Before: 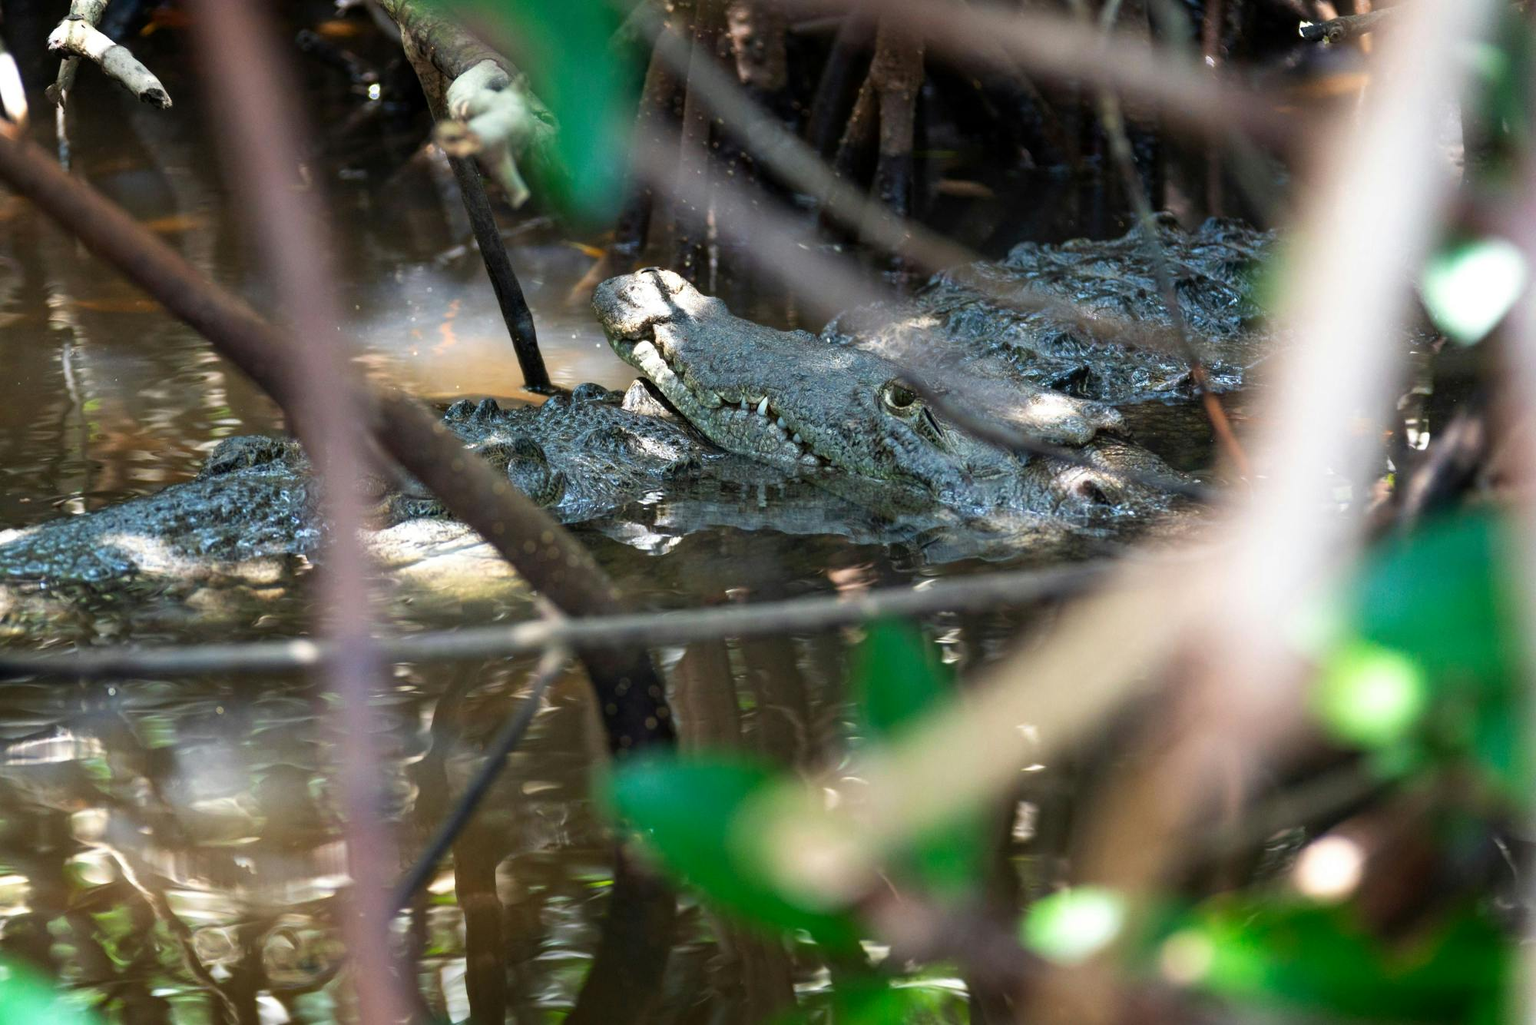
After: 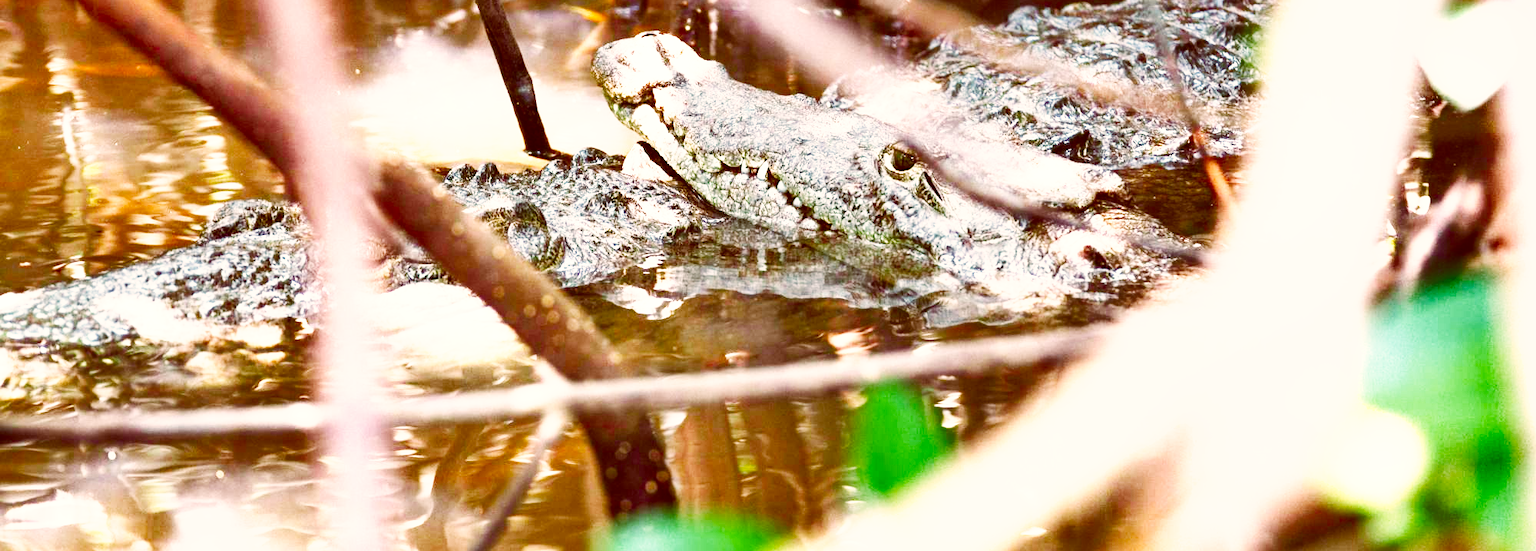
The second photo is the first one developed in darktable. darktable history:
exposure: black level correction 0, exposure 1.454 EV, compensate exposure bias true, compensate highlight preservation false
crop and rotate: top 23.047%, bottom 23.129%
color balance rgb: perceptual saturation grading › global saturation 0.835%, perceptual saturation grading › mid-tones 6.233%, perceptual saturation grading › shadows 71.849%
base curve: curves: ch0 [(0, 0) (0.007, 0.004) (0.027, 0.03) (0.046, 0.07) (0.207, 0.54) (0.442, 0.872) (0.673, 0.972) (1, 1)], preserve colors none
color correction: highlights a* 9.4, highlights b* 8.92, shadows a* 39.97, shadows b* 39.56, saturation 0.778
shadows and highlights: shadows 12.17, white point adjustment 1.2, soften with gaussian
tone equalizer: -8 EV 0.283 EV, -7 EV 0.399 EV, -6 EV 0.427 EV, -5 EV 0.282 EV, -3 EV -0.264 EV, -2 EV -0.403 EV, -1 EV -0.424 EV, +0 EV -0.227 EV
